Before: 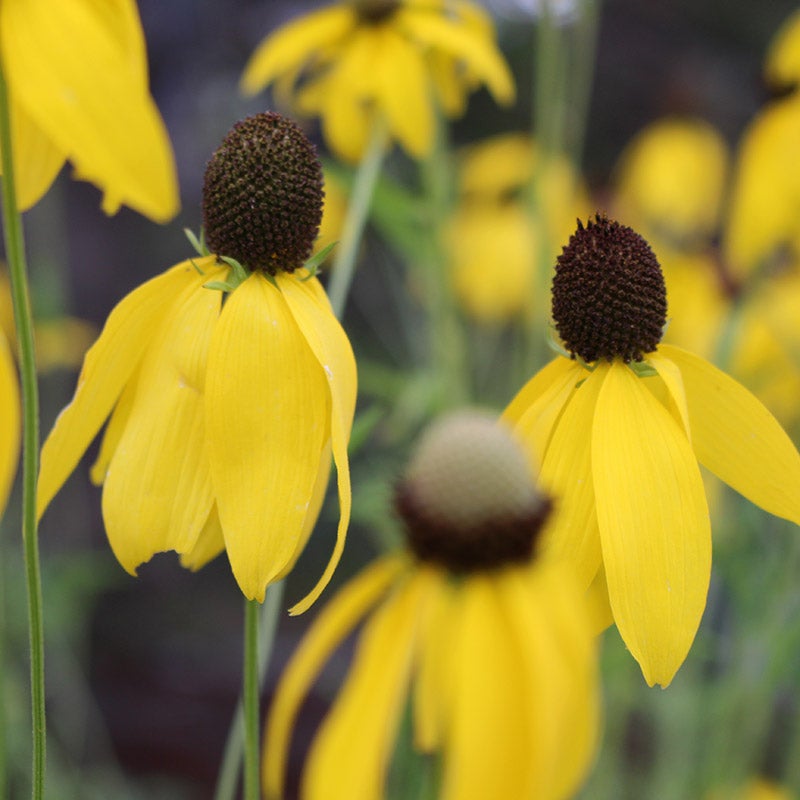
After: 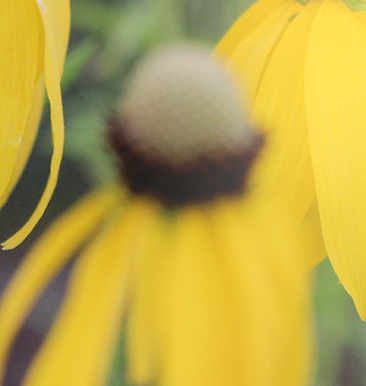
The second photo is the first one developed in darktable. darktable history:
crop: left 35.976%, top 45.819%, right 18.162%, bottom 5.807%
filmic rgb: hardness 4.17
bloom: on, module defaults
local contrast: on, module defaults
